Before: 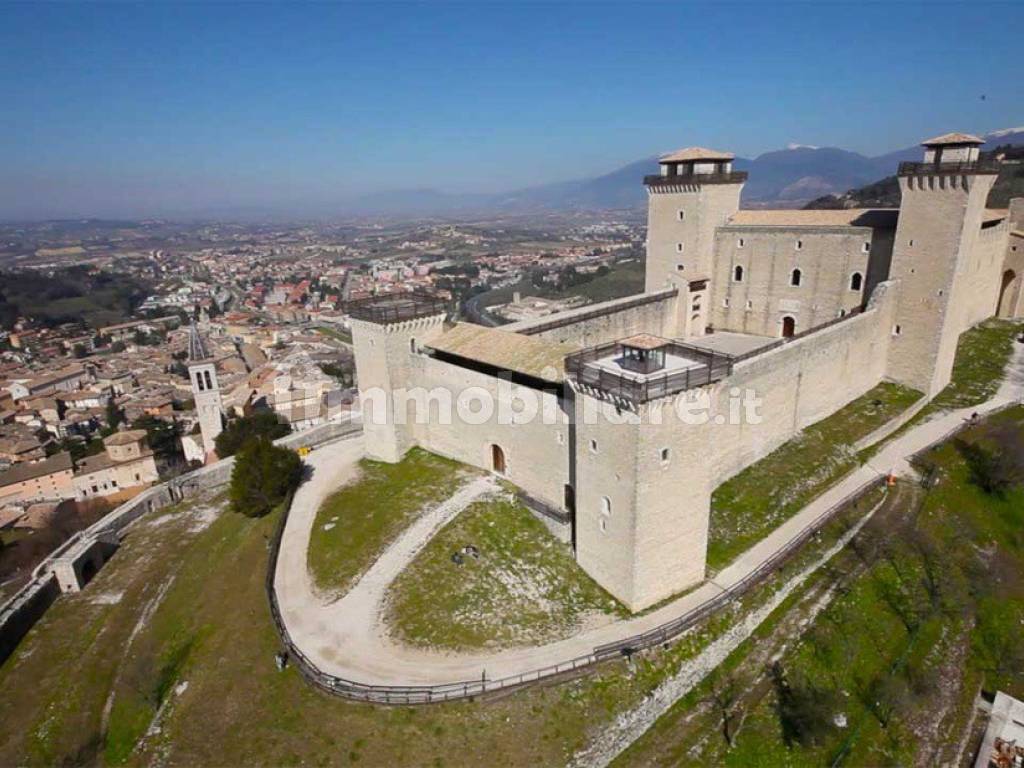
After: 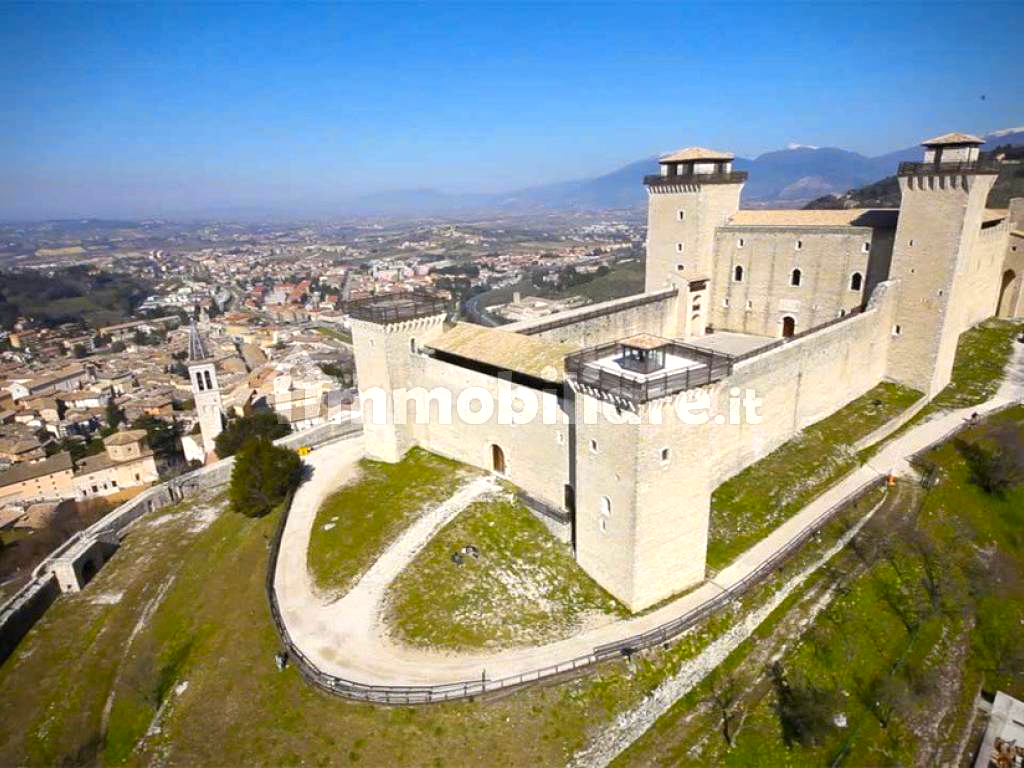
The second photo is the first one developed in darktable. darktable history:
exposure: exposure 0.6 EV, compensate highlight preservation false
color contrast: green-magenta contrast 0.85, blue-yellow contrast 1.25, unbound 0
vignetting: fall-off start 97.23%, saturation -0.024, center (-0.033, -0.042), width/height ratio 1.179, unbound false
